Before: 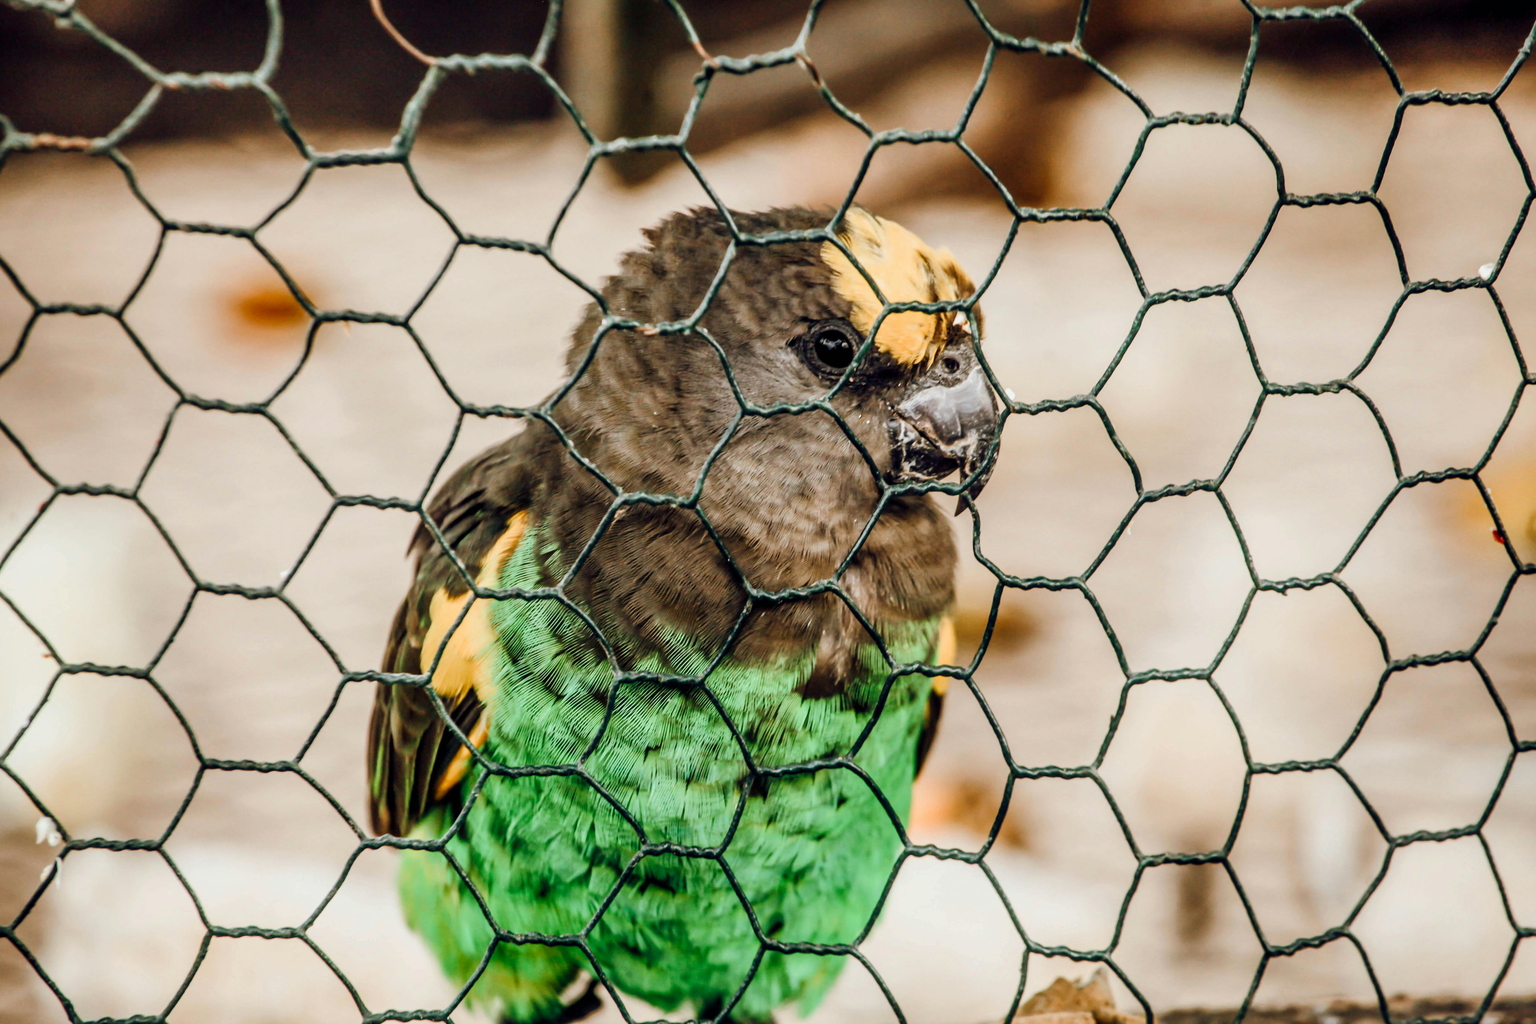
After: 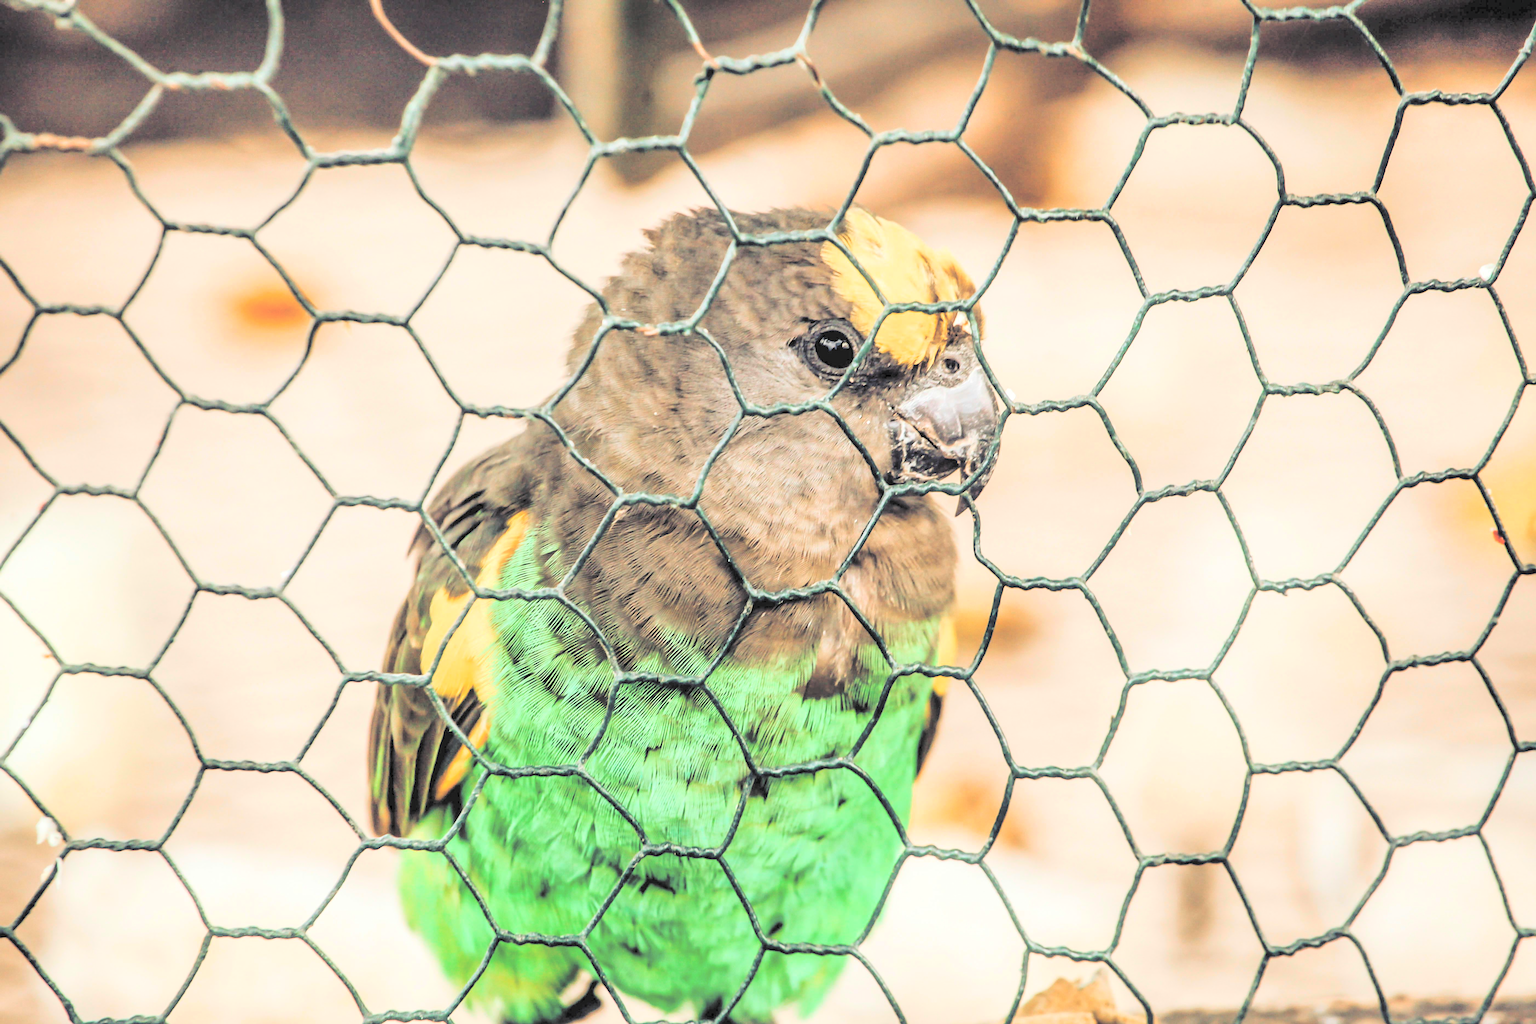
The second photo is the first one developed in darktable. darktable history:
contrast brightness saturation: brightness 1
color balance: contrast 10%
sharpen: on, module defaults
